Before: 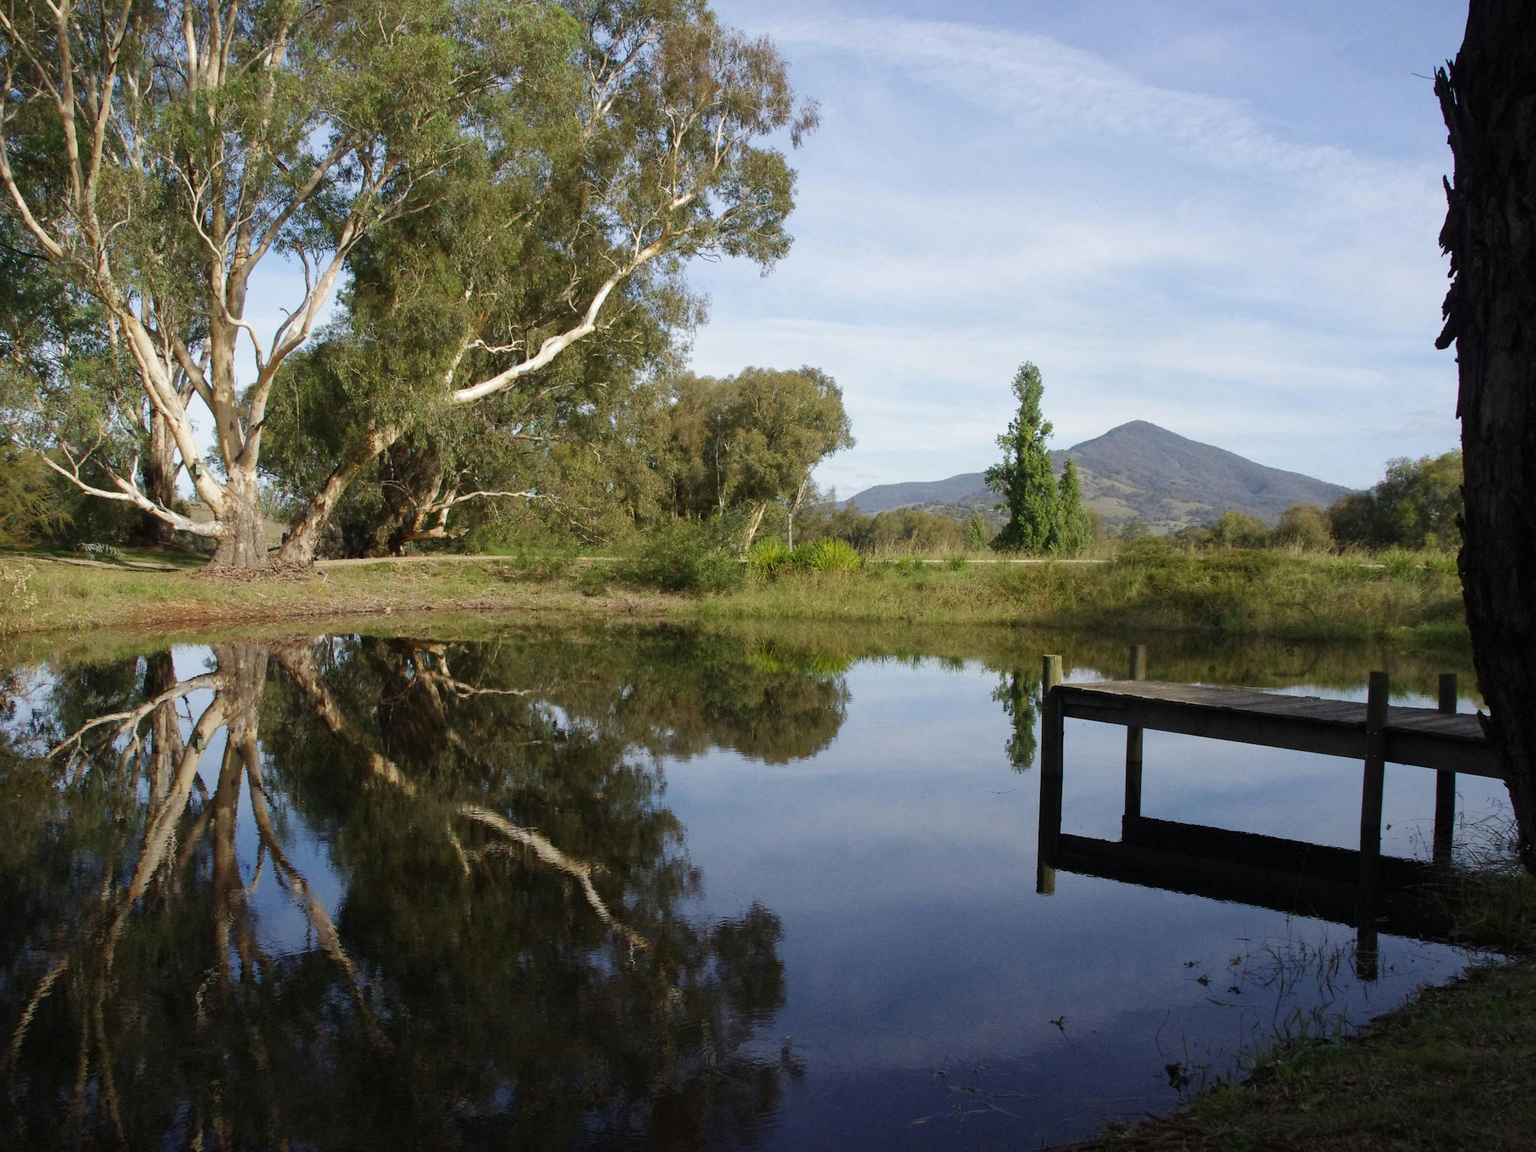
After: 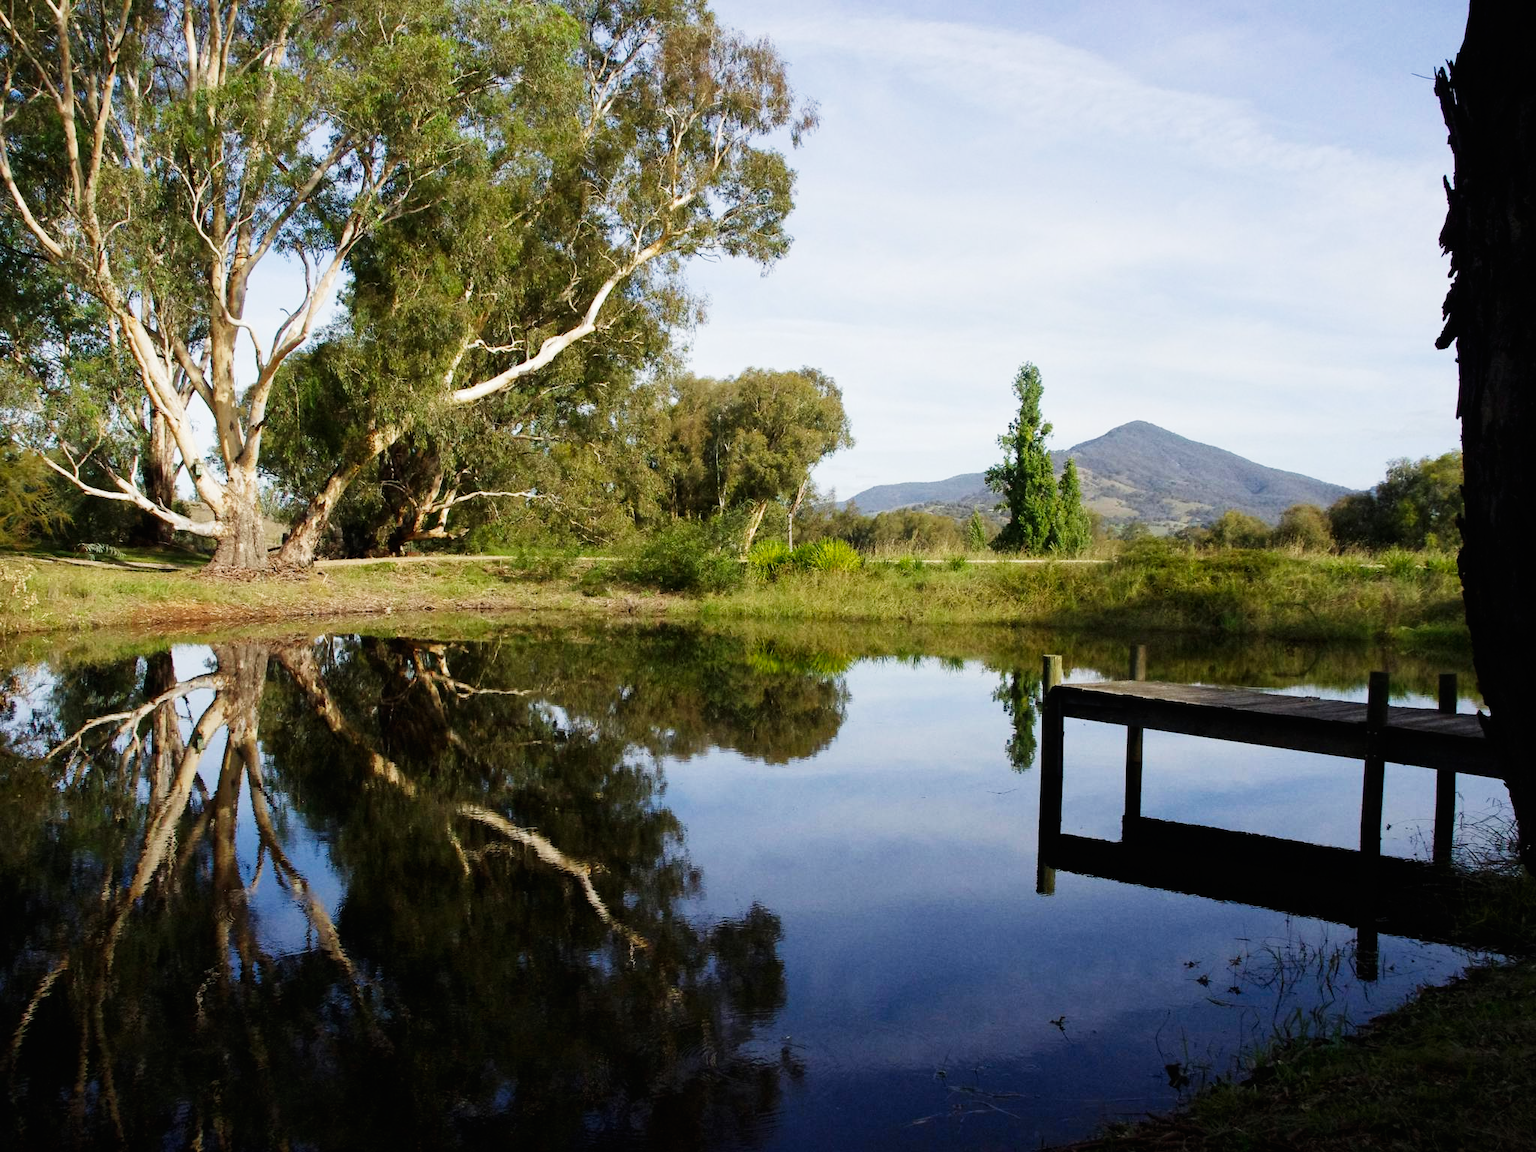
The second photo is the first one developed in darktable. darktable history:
tone curve: curves: ch0 [(0, 0.006) (0.046, 0.011) (0.13, 0.062) (0.338, 0.327) (0.494, 0.55) (0.728, 0.835) (1, 1)]; ch1 [(0, 0) (0.346, 0.324) (0.45, 0.431) (0.5, 0.5) (0.522, 0.517) (0.55, 0.57) (1, 1)]; ch2 [(0, 0) (0.453, 0.418) (0.5, 0.5) (0.526, 0.524) (0.554, 0.598) (0.622, 0.679) (0.707, 0.761) (1, 1)], preserve colors none
